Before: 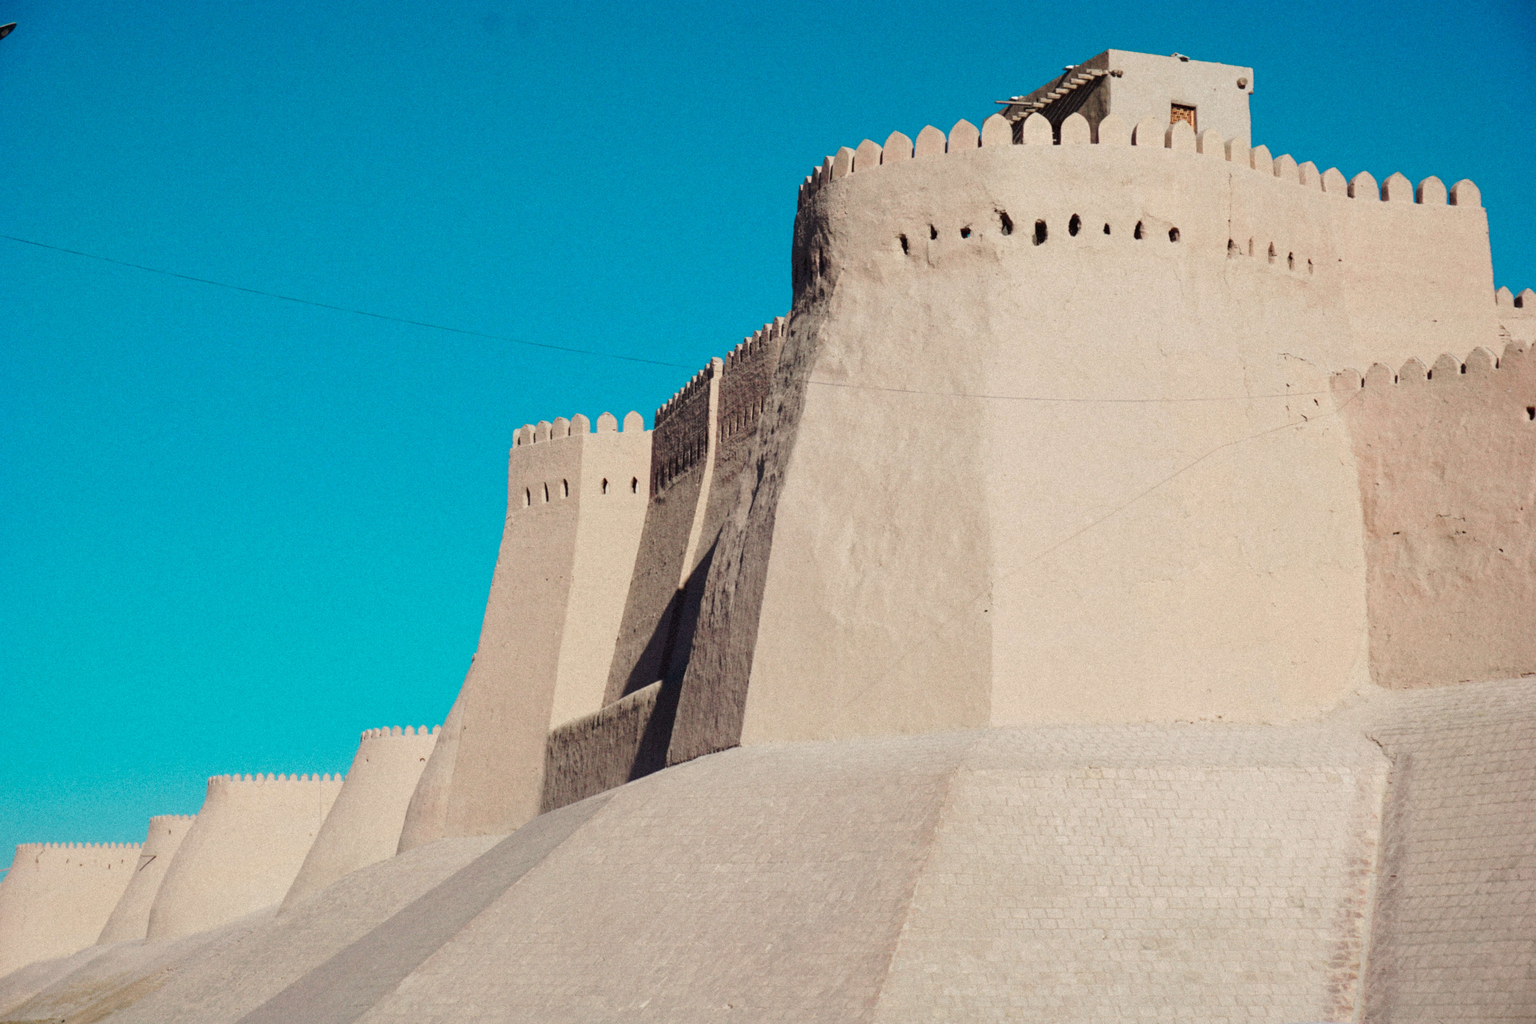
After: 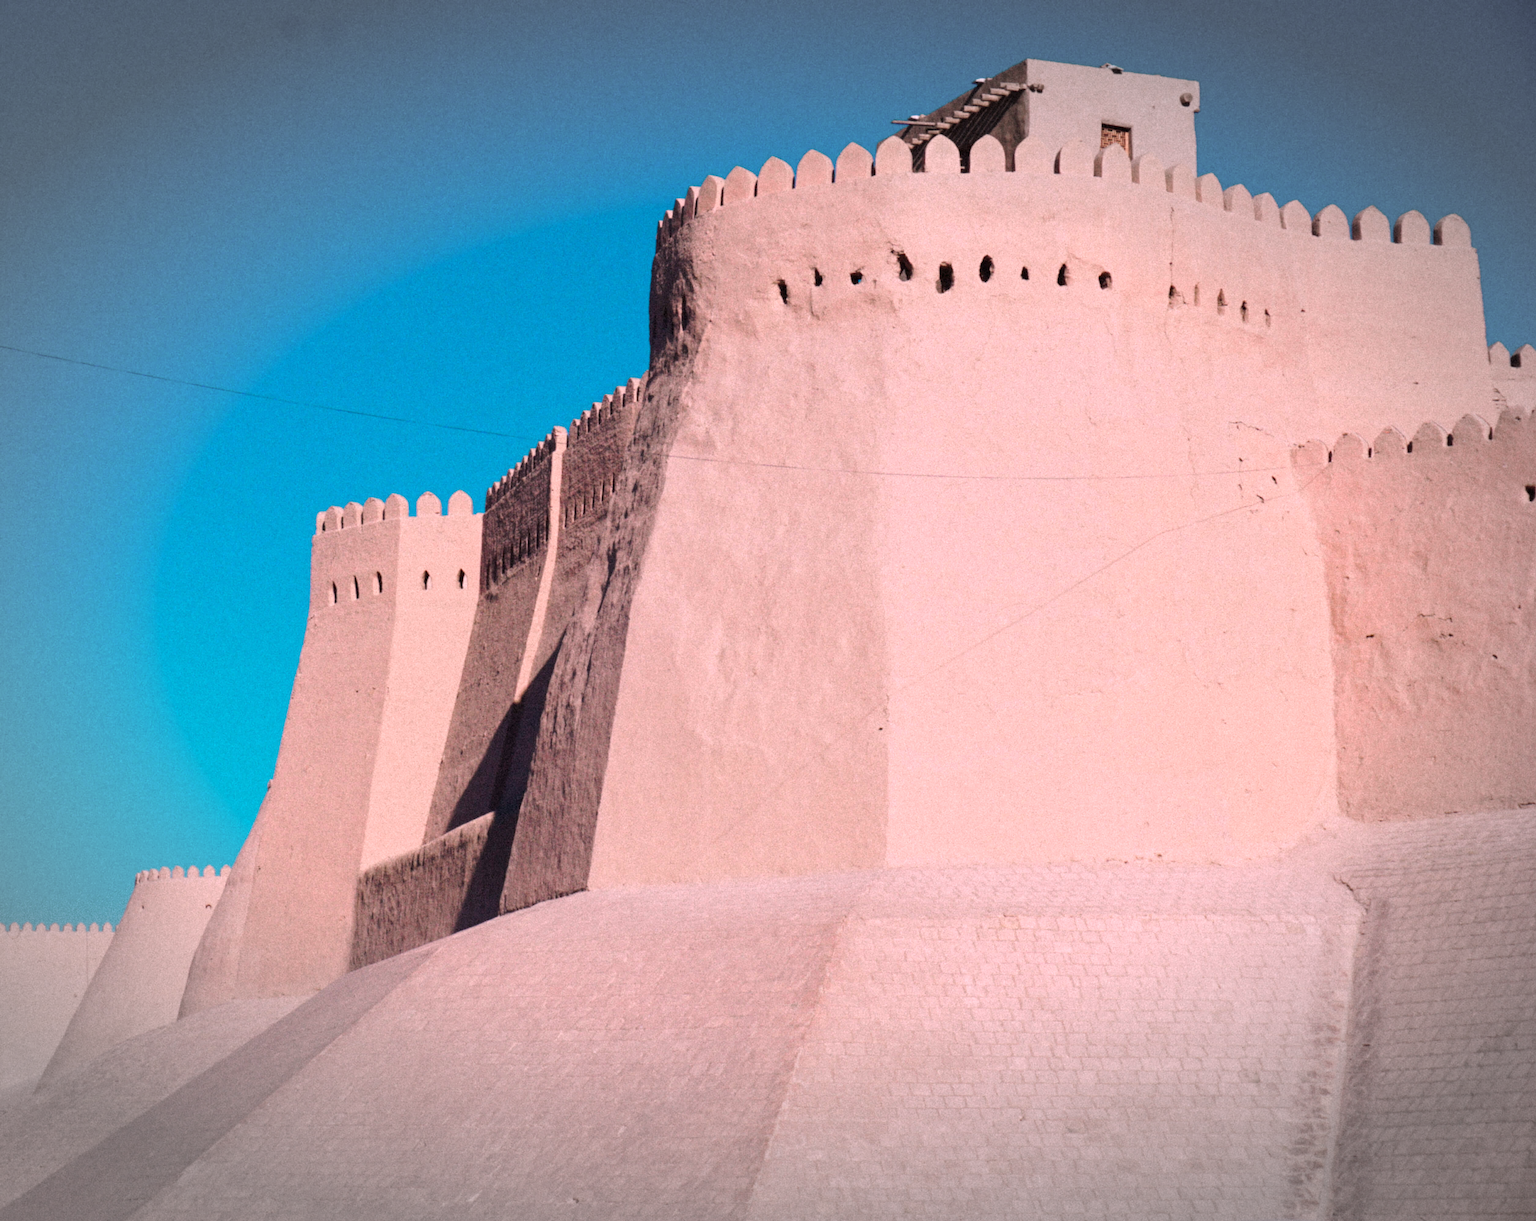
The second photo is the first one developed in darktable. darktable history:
white balance: red 1.188, blue 1.11
vignetting: fall-off start 79.43%, saturation -0.649, width/height ratio 1.327, unbound false
crop: left 16.145%
